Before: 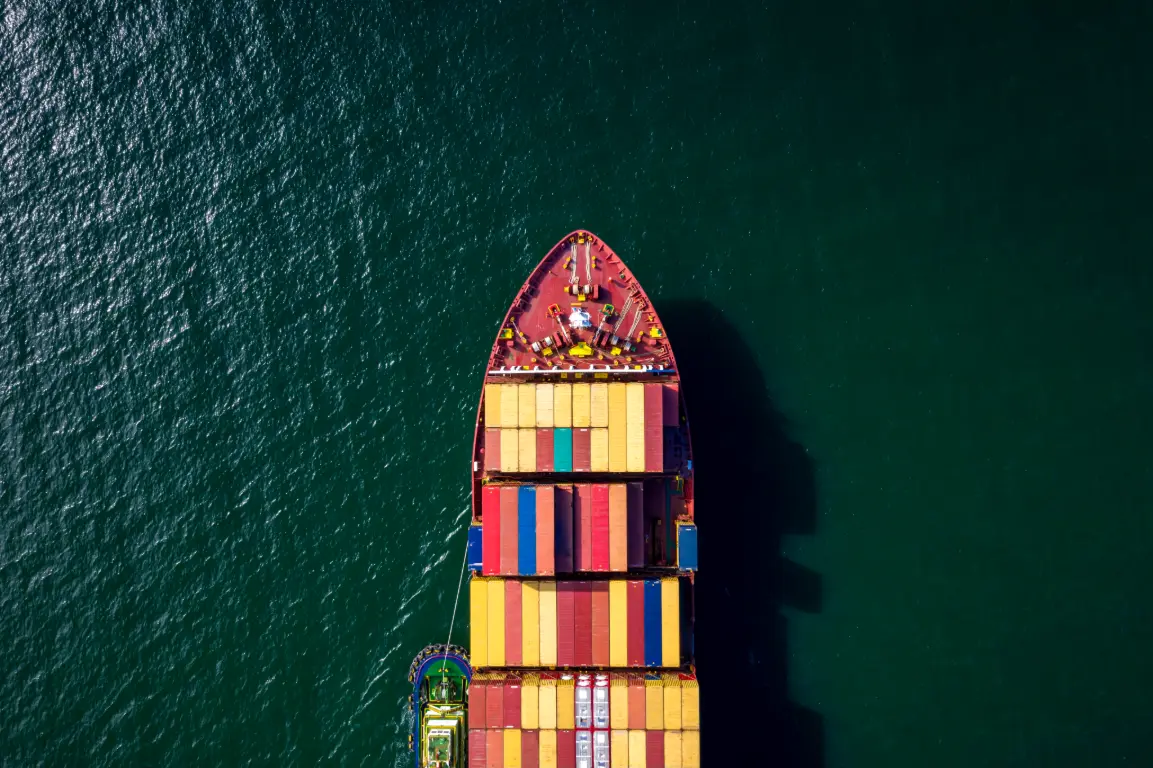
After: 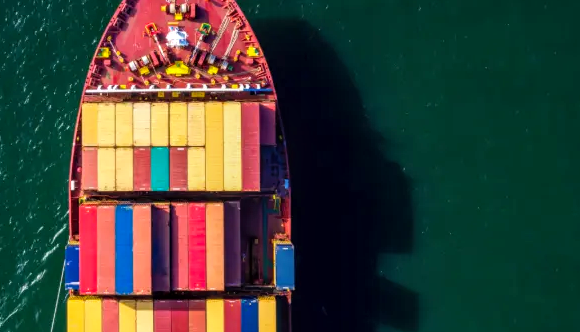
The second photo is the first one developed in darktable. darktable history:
crop: left 35.03%, top 36.625%, right 14.663%, bottom 20.057%
contrast brightness saturation: contrast 0.03, brightness 0.06, saturation 0.13
local contrast: on, module defaults
